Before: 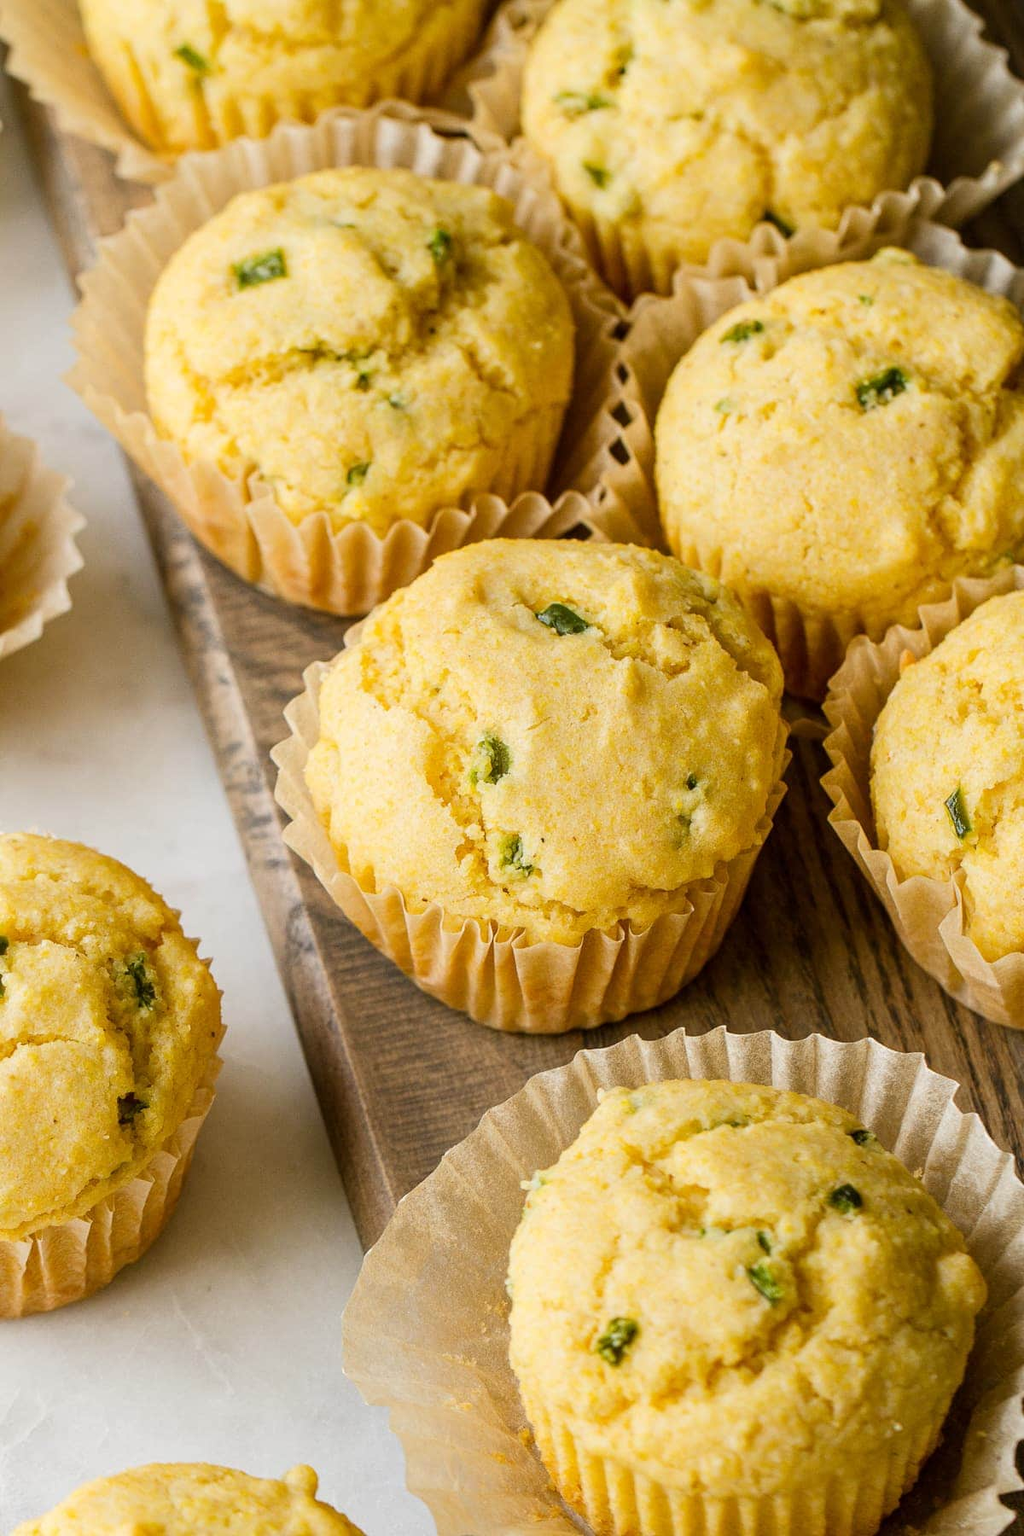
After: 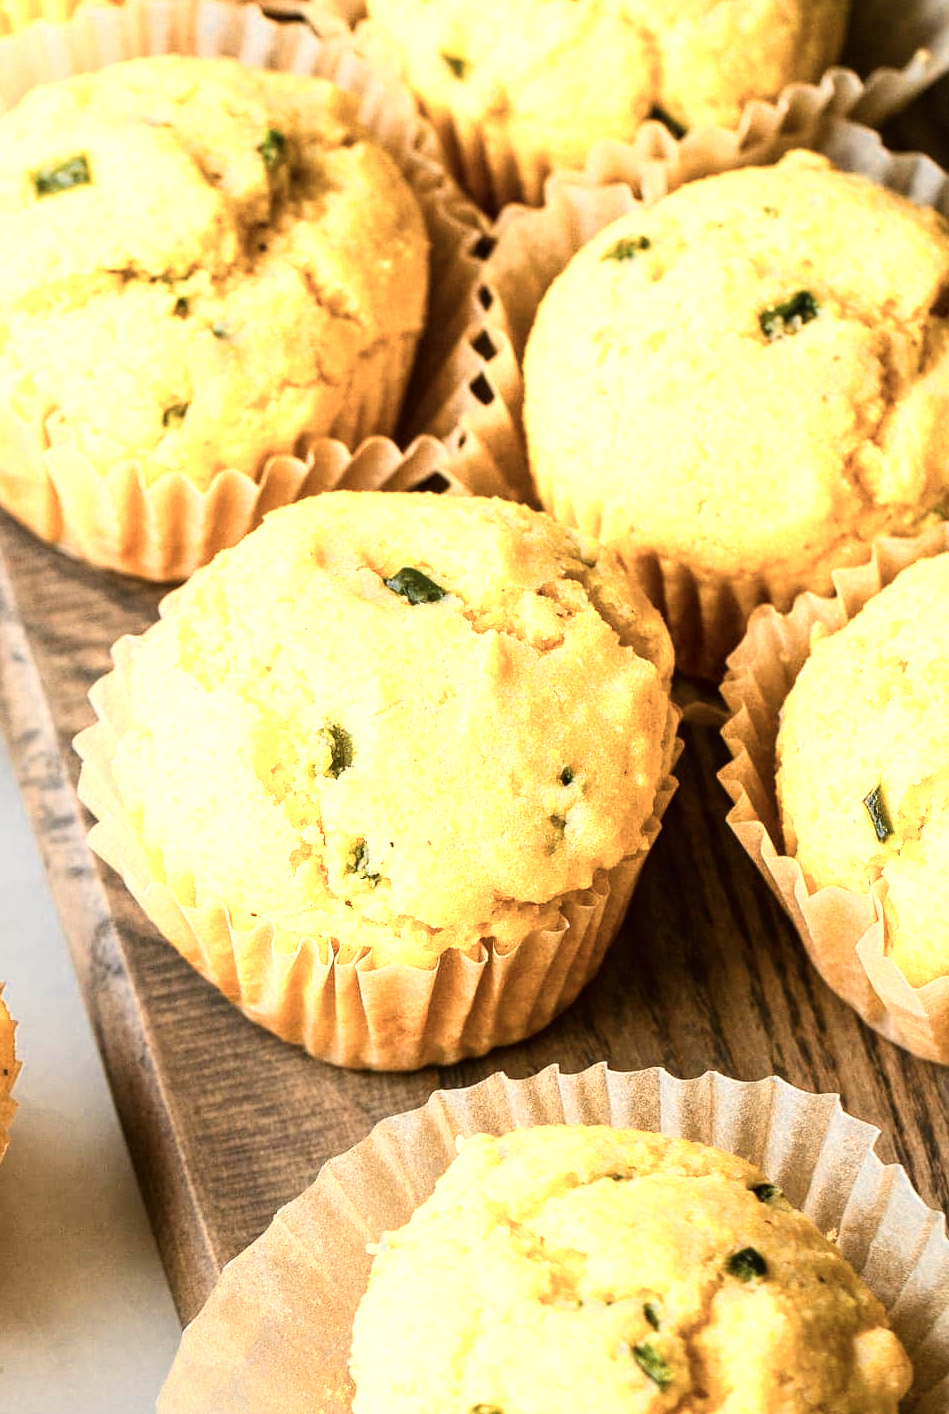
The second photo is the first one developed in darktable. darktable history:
crop and rotate: left 20.335%, top 7.809%, right 0.503%, bottom 13.597%
color zones: curves: ch0 [(0.018, 0.548) (0.197, 0.654) (0.425, 0.447) (0.605, 0.658) (0.732, 0.579)]; ch1 [(0.105, 0.531) (0.224, 0.531) (0.386, 0.39) (0.618, 0.456) (0.732, 0.456) (0.956, 0.421)]; ch2 [(0.039, 0.583) (0.215, 0.465) (0.399, 0.544) (0.465, 0.548) (0.614, 0.447) (0.724, 0.43) (0.882, 0.623) (0.956, 0.632)]
tone curve: curves: ch0 [(0, 0.015) (0.037, 0.032) (0.131, 0.113) (0.275, 0.26) (0.497, 0.531) (0.617, 0.663) (0.704, 0.748) (0.813, 0.842) (0.911, 0.931) (0.997, 1)]; ch1 [(0, 0) (0.301, 0.3) (0.444, 0.438) (0.493, 0.494) (0.501, 0.499) (0.534, 0.543) (0.582, 0.605) (0.658, 0.687) (0.746, 0.79) (1, 1)]; ch2 [(0, 0) (0.246, 0.234) (0.36, 0.356) (0.415, 0.426) (0.476, 0.492) (0.502, 0.499) (0.525, 0.513) (0.533, 0.534) (0.586, 0.598) (0.634, 0.643) (0.706, 0.717) (0.853, 0.83) (1, 0.951)]
